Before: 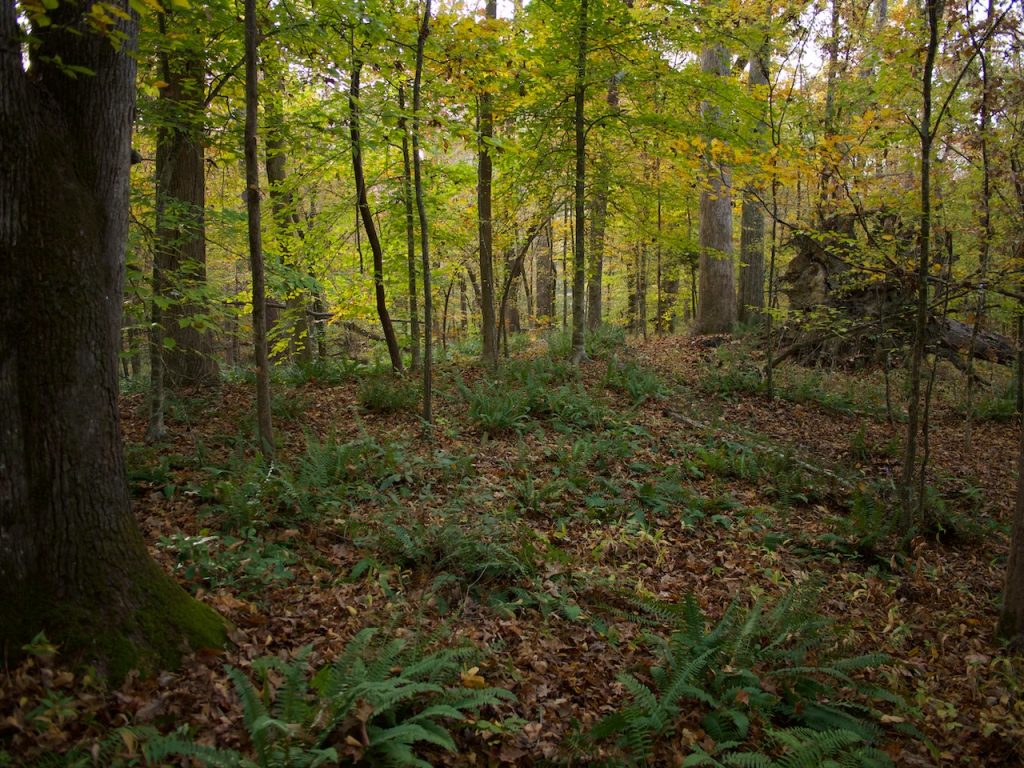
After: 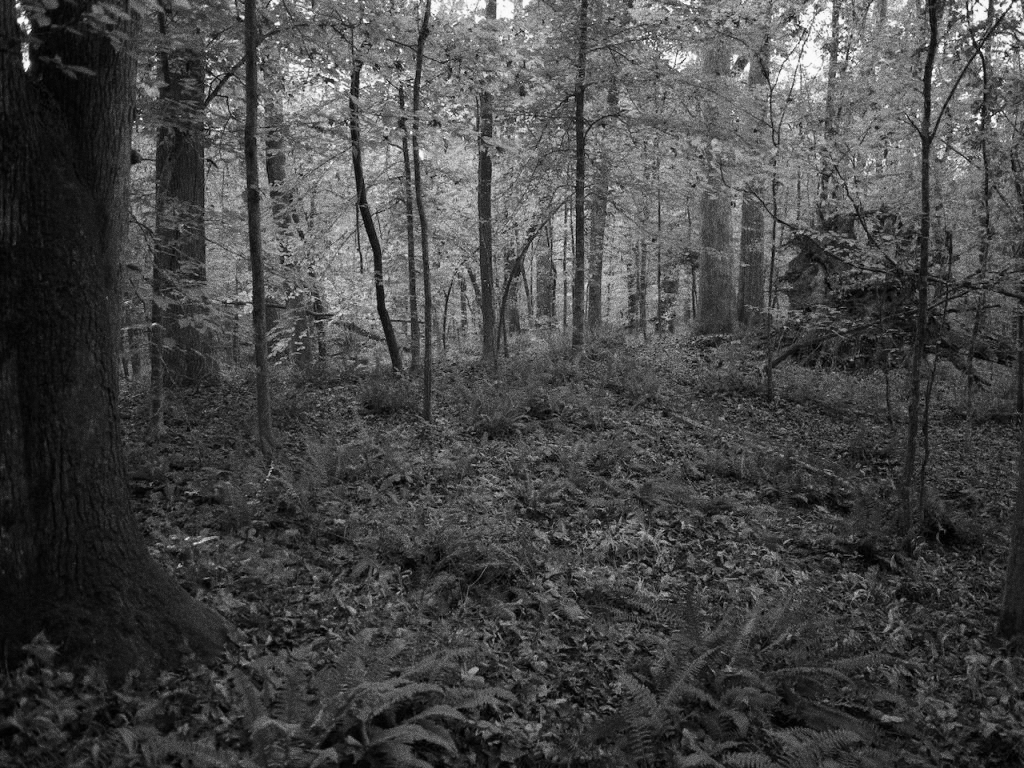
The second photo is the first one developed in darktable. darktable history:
grain: coarseness 0.09 ISO, strength 40%
monochrome: a 32, b 64, size 2.3
shadows and highlights: shadows 0, highlights 40
color zones: curves: ch1 [(0, 0.455) (0.063, 0.455) (0.286, 0.495) (0.429, 0.5) (0.571, 0.5) (0.714, 0.5) (0.857, 0.5) (1, 0.455)]; ch2 [(0, 0.532) (0.063, 0.521) (0.233, 0.447) (0.429, 0.489) (0.571, 0.5) (0.714, 0.5) (0.857, 0.5) (1, 0.532)]
